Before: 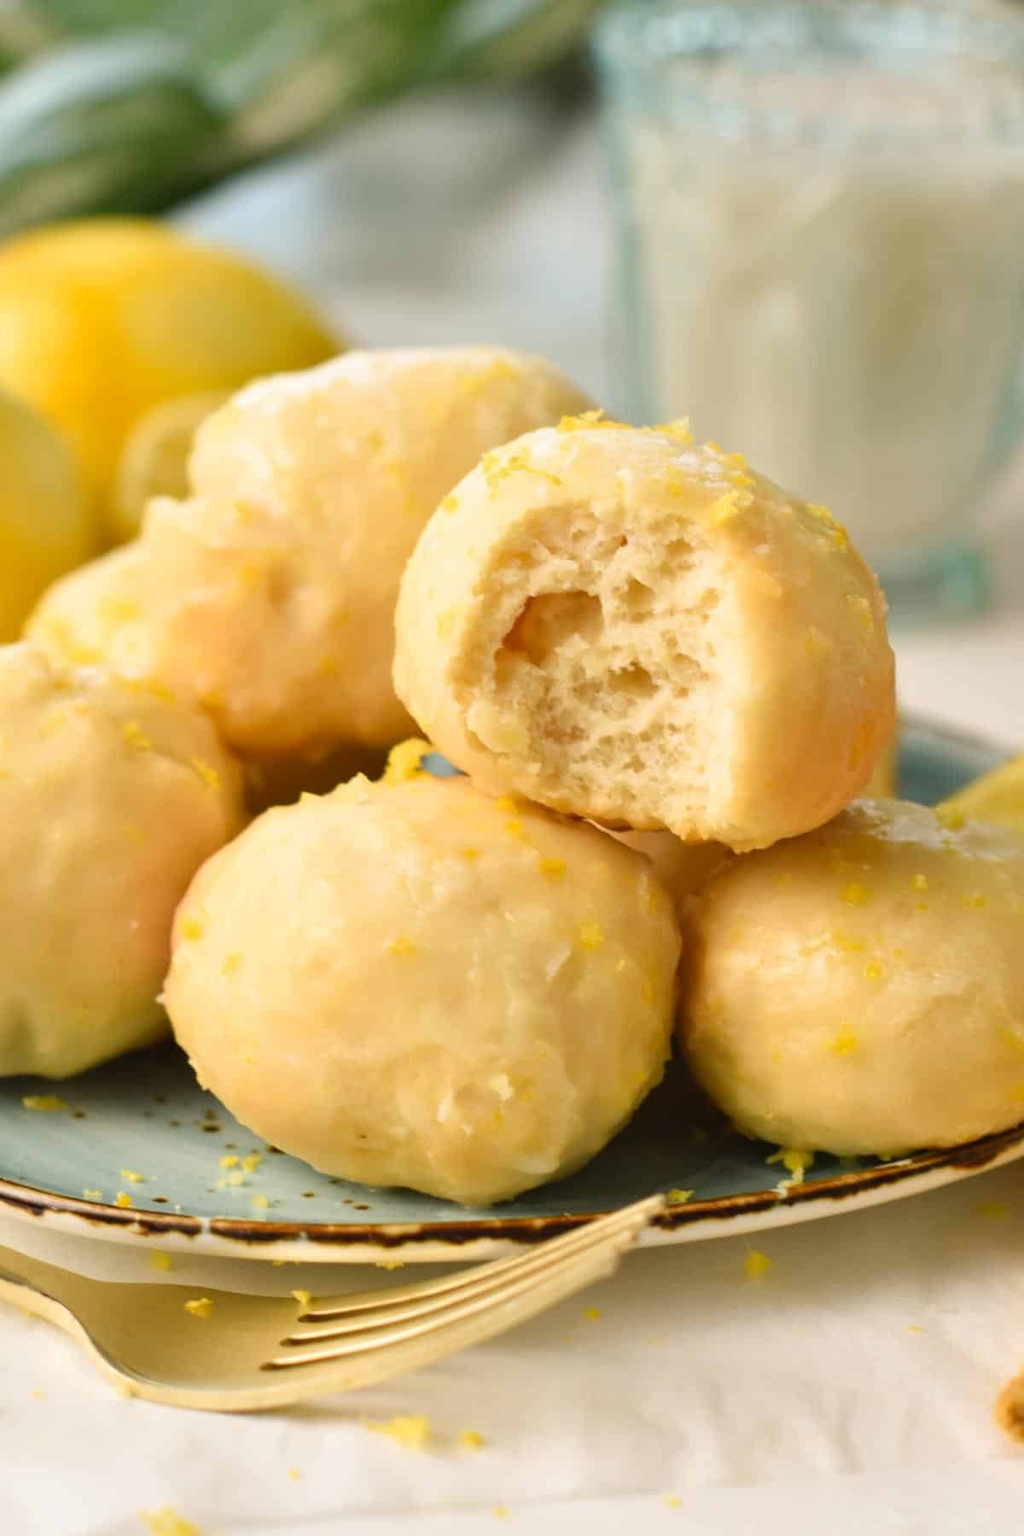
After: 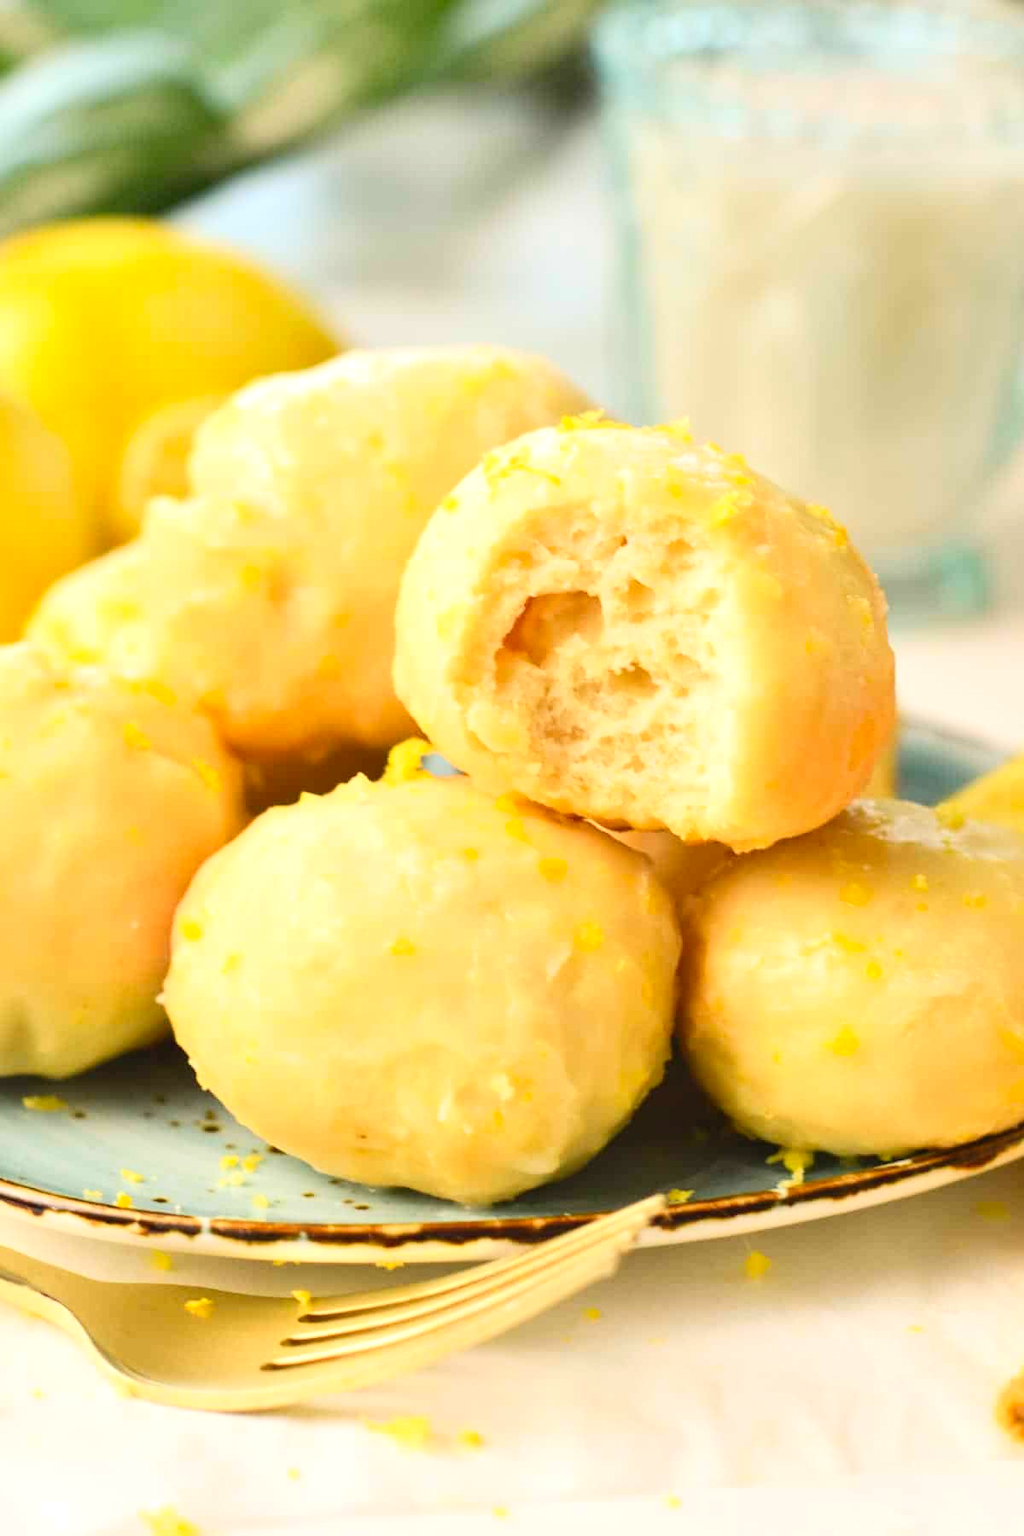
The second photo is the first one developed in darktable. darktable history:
exposure: exposure 0.299 EV, compensate highlight preservation false
contrast brightness saturation: contrast 0.199, brightness 0.158, saturation 0.227
